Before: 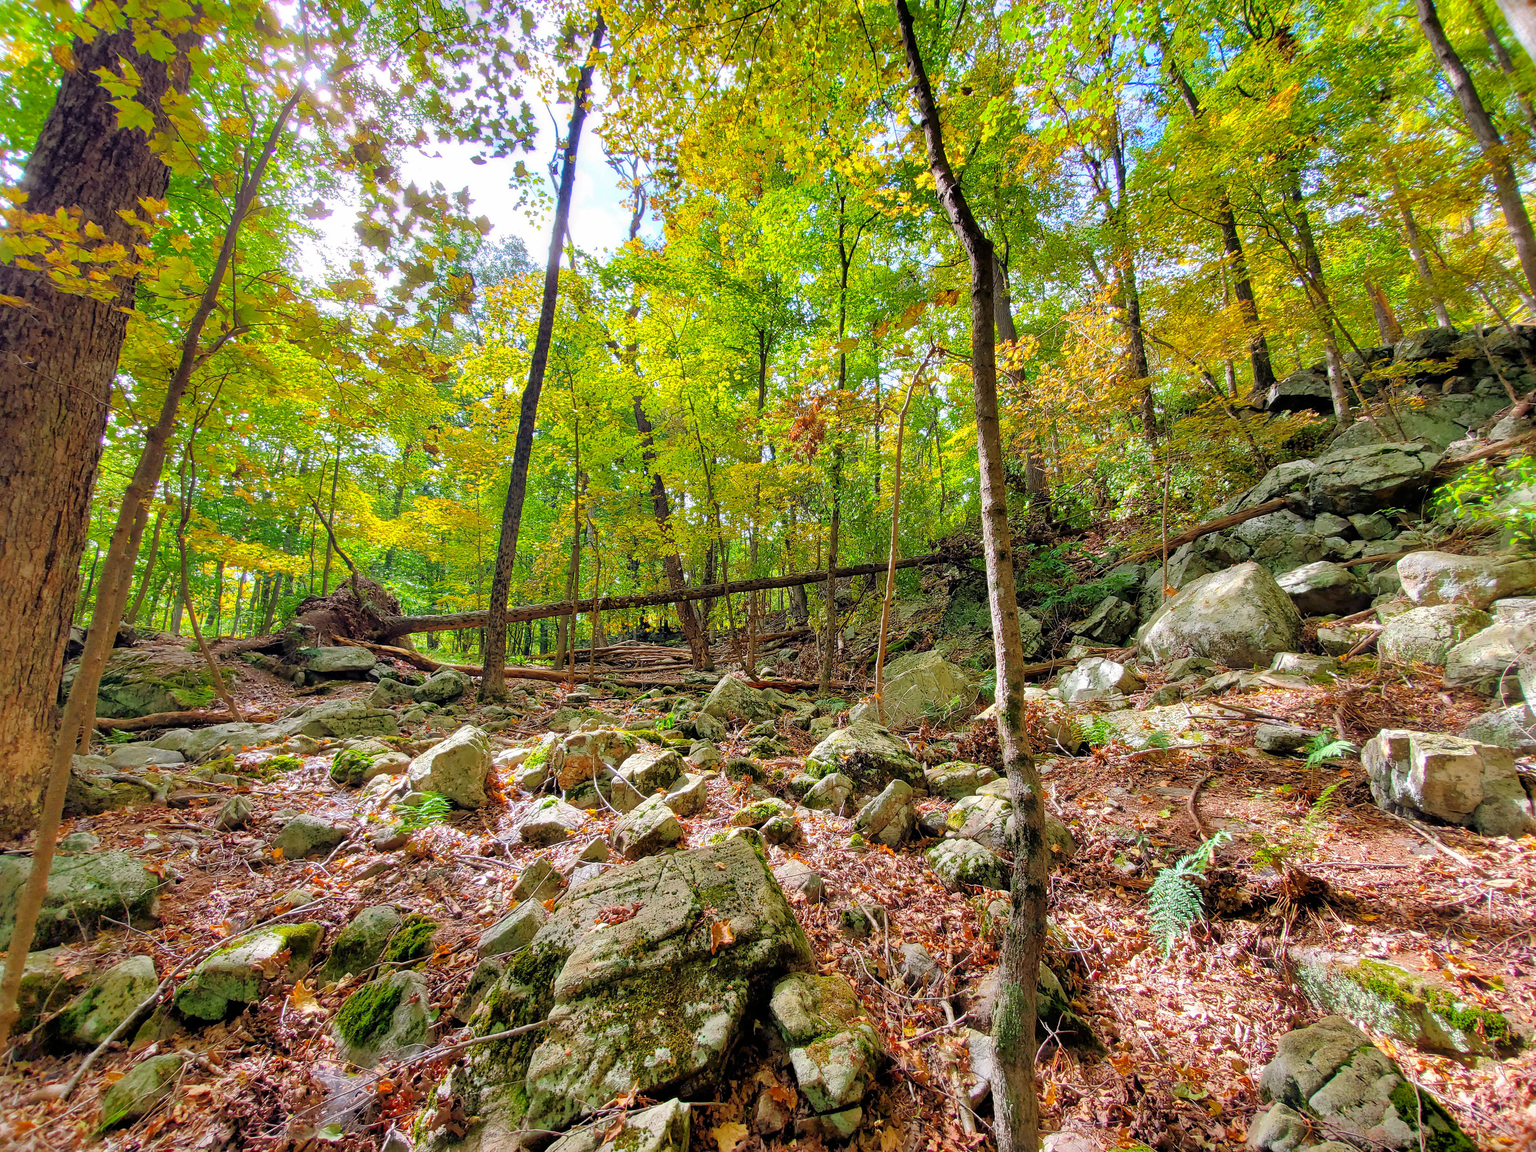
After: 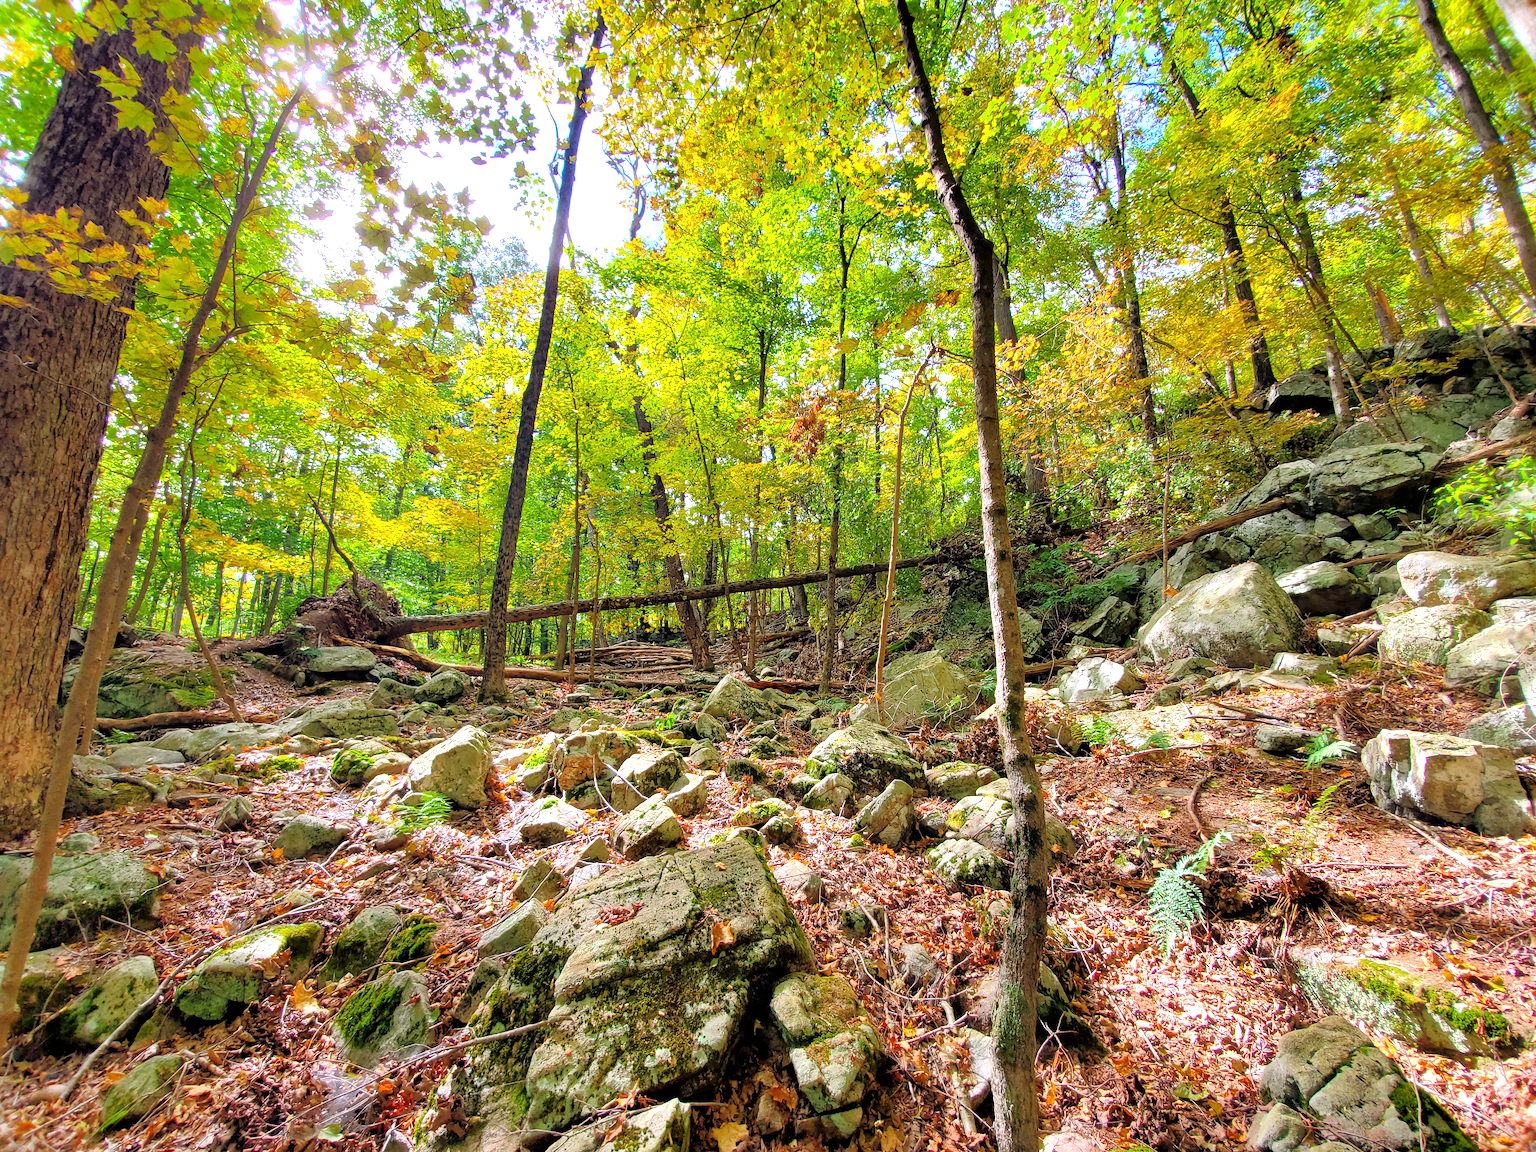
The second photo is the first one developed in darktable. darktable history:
tone equalizer: -8 EV -0.412 EV, -7 EV -0.365 EV, -6 EV -0.304 EV, -5 EV -0.232 EV, -3 EV 0.228 EV, -2 EV 0.305 EV, -1 EV 0.409 EV, +0 EV 0.443 EV
